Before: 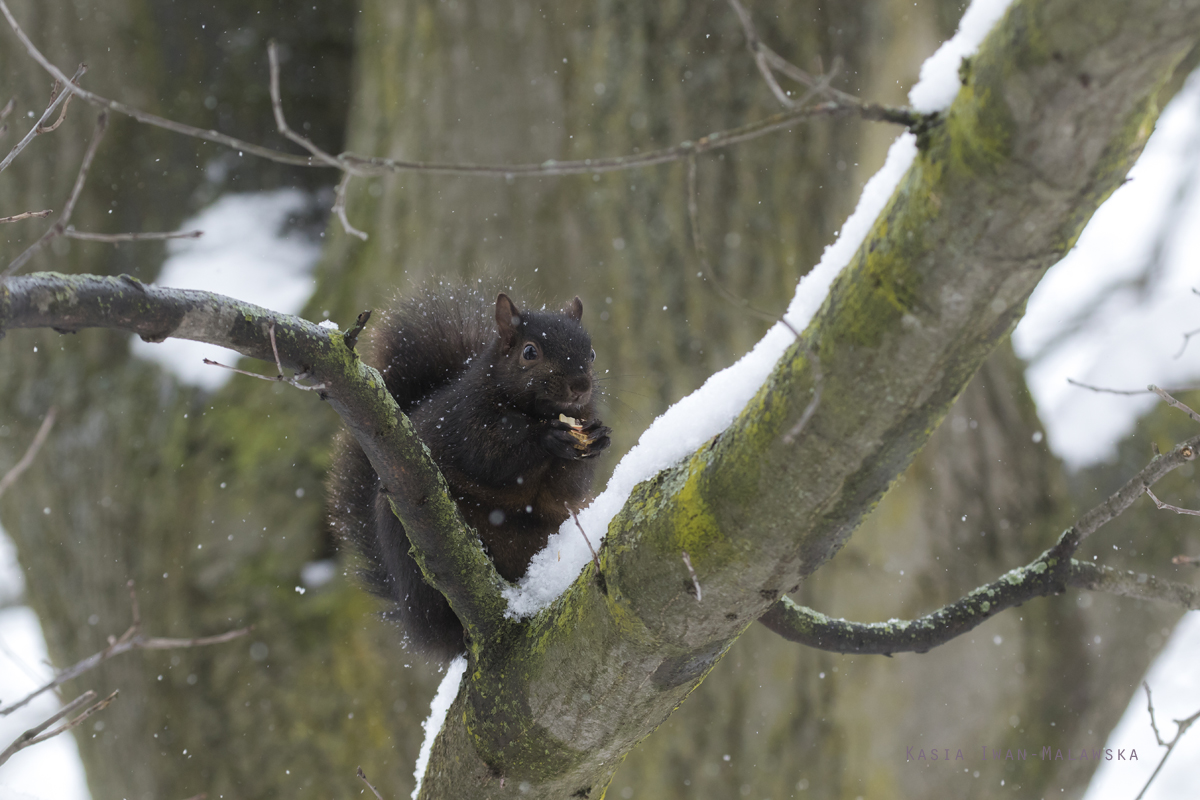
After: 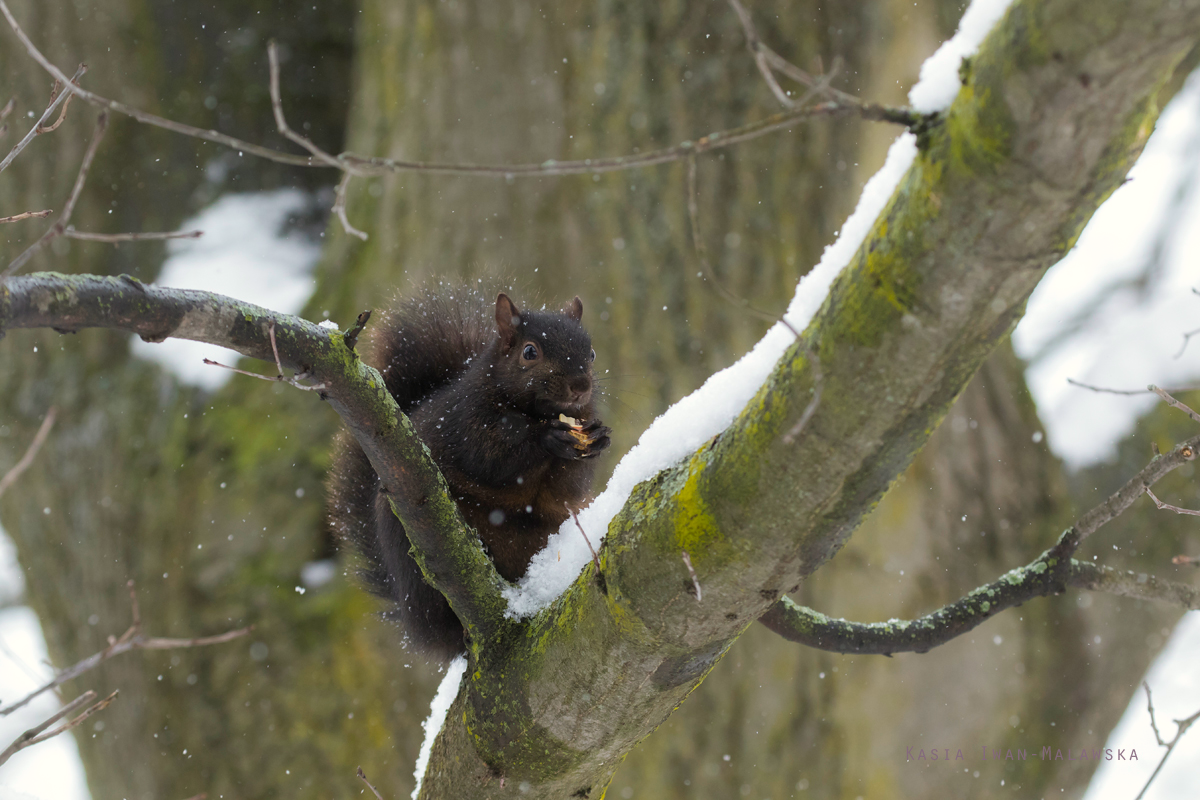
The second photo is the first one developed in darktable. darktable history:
color calibration: output colorfulness [0, 0.315, 0, 0], x 0.341, y 0.355, temperature 5166 K
white balance: emerald 1
tone equalizer: on, module defaults
